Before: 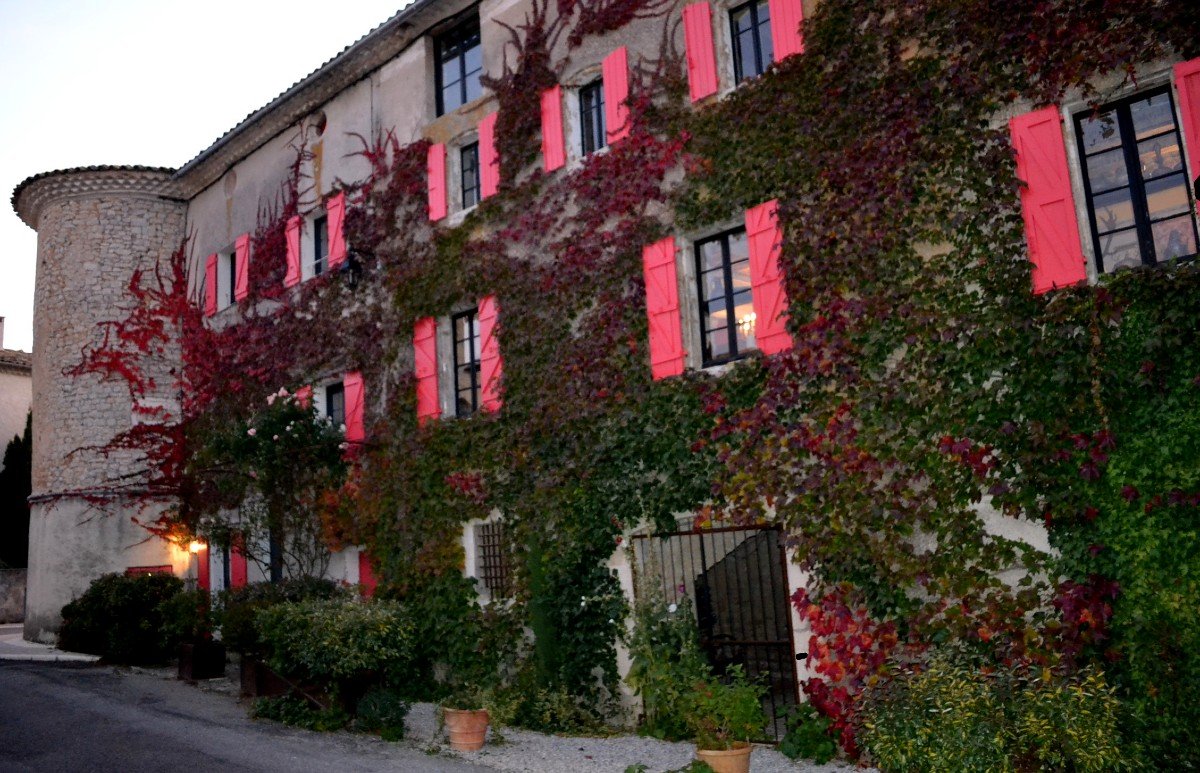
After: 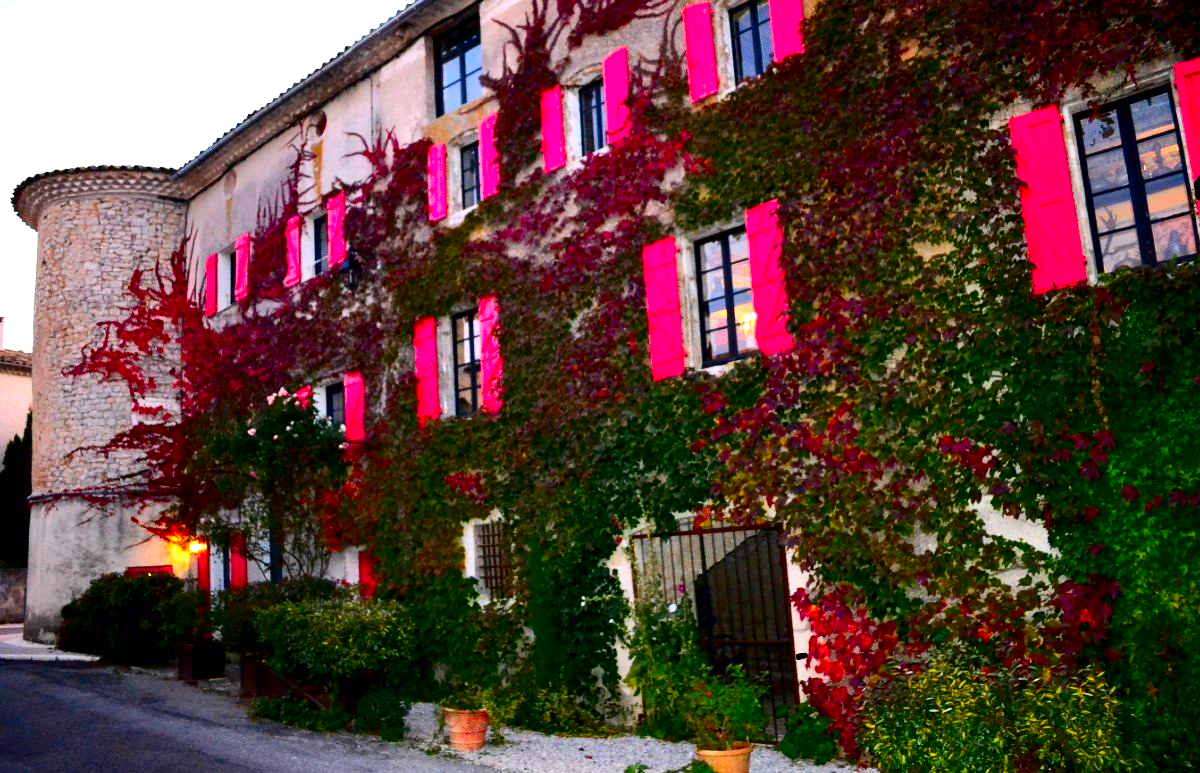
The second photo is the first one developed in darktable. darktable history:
contrast brightness saturation: contrast 0.263, brightness 0.015, saturation 0.87
exposure: exposure 0.663 EV, compensate highlight preservation false
